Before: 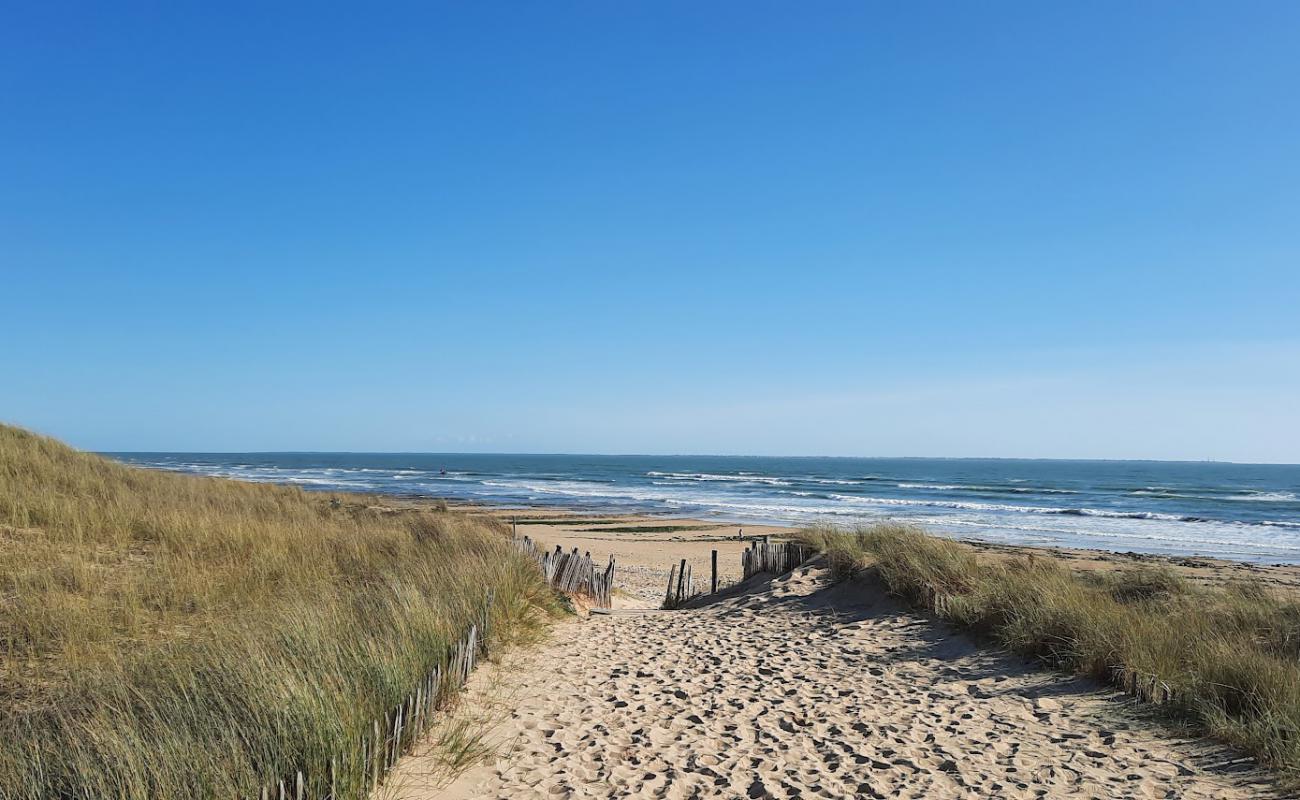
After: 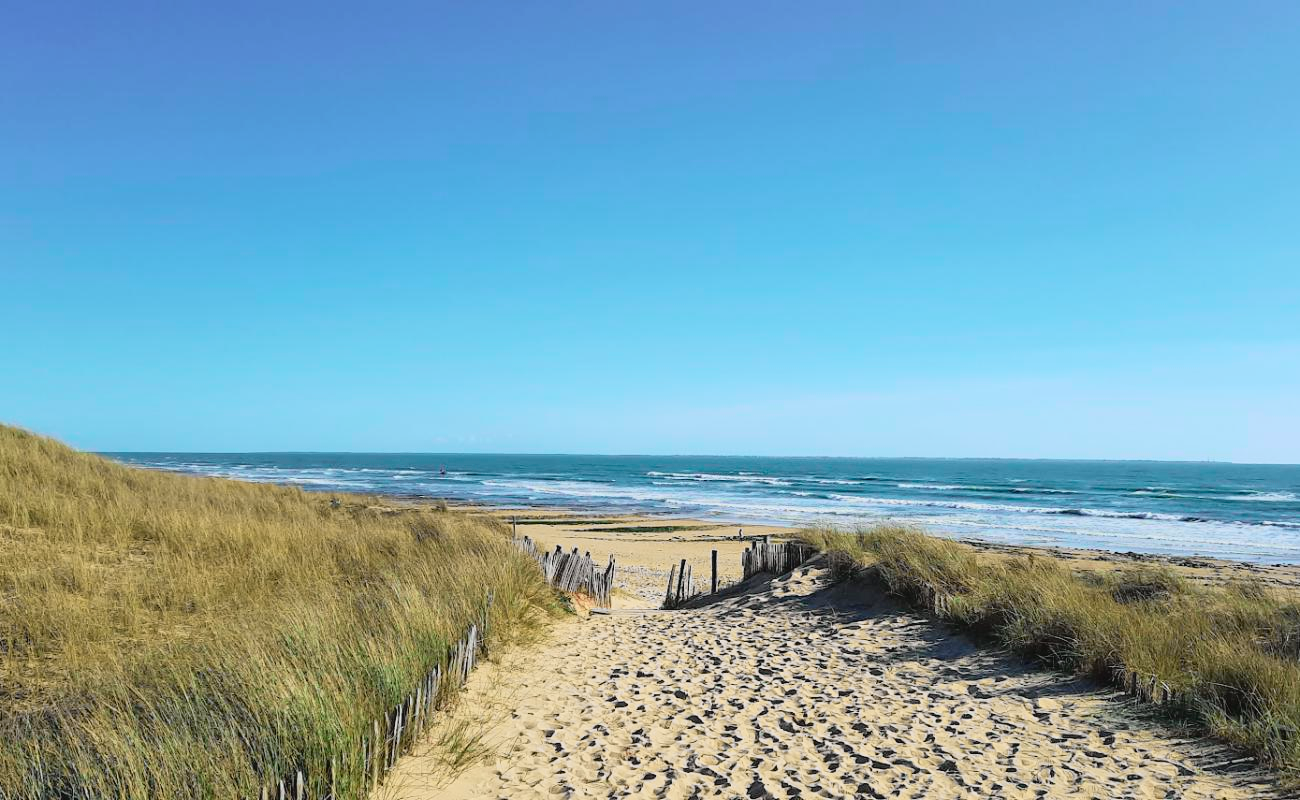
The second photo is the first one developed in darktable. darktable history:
levels: black 0.081%
tone curve: curves: ch0 [(0, 0.022) (0.114, 0.088) (0.282, 0.316) (0.446, 0.511) (0.613, 0.693) (0.786, 0.843) (0.999, 0.949)]; ch1 [(0, 0) (0.395, 0.343) (0.463, 0.427) (0.486, 0.474) (0.503, 0.5) (0.535, 0.522) (0.555, 0.566) (0.594, 0.614) (0.755, 0.793) (1, 1)]; ch2 [(0, 0) (0.369, 0.388) (0.449, 0.431) (0.501, 0.5) (0.528, 0.517) (0.561, 0.59) (0.612, 0.646) (0.697, 0.721) (1, 1)], color space Lab, independent channels, preserve colors none
